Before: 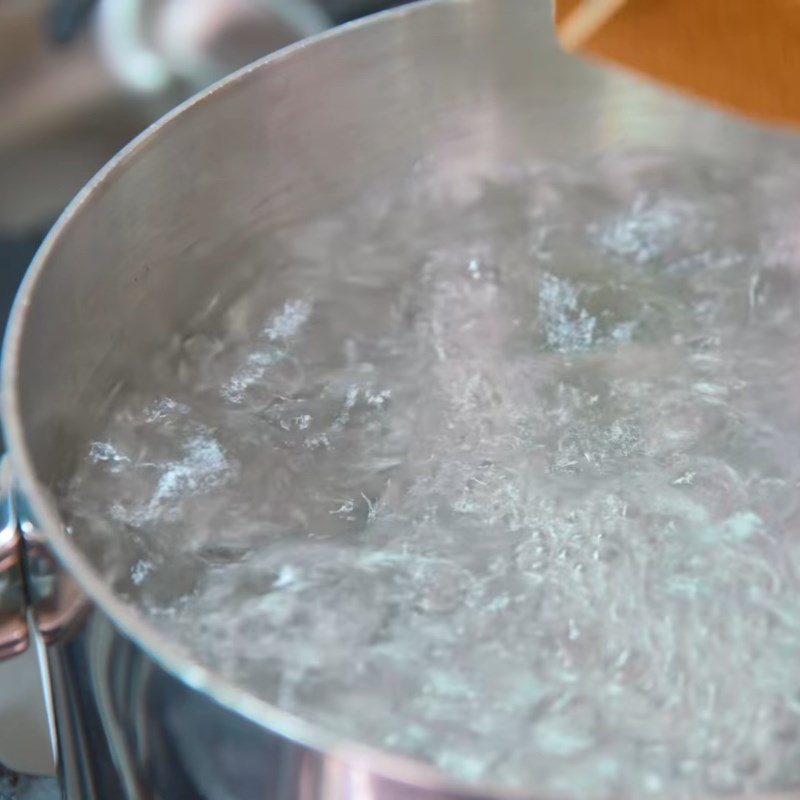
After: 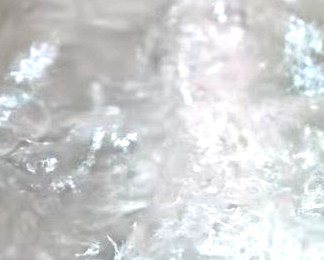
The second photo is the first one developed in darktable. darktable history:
exposure: black level correction 0, exposure 0.704 EV, compensate highlight preservation false
crop: left 31.846%, top 32.164%, right 27.596%, bottom 35.332%
levels: levels [0.052, 0.496, 0.908]
